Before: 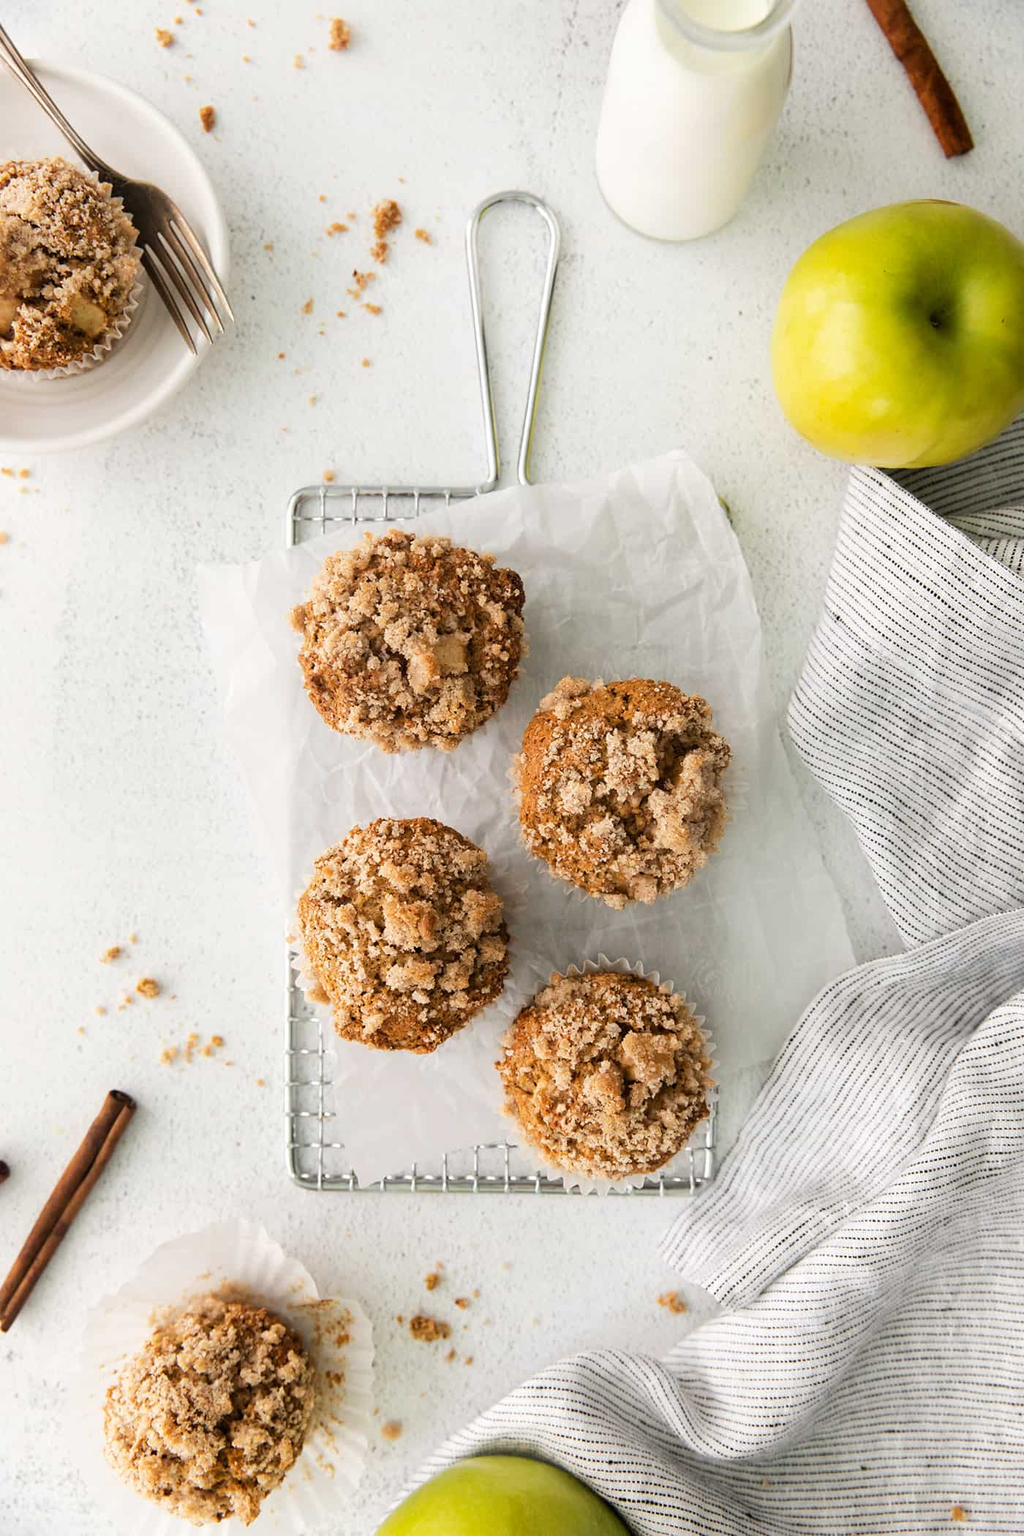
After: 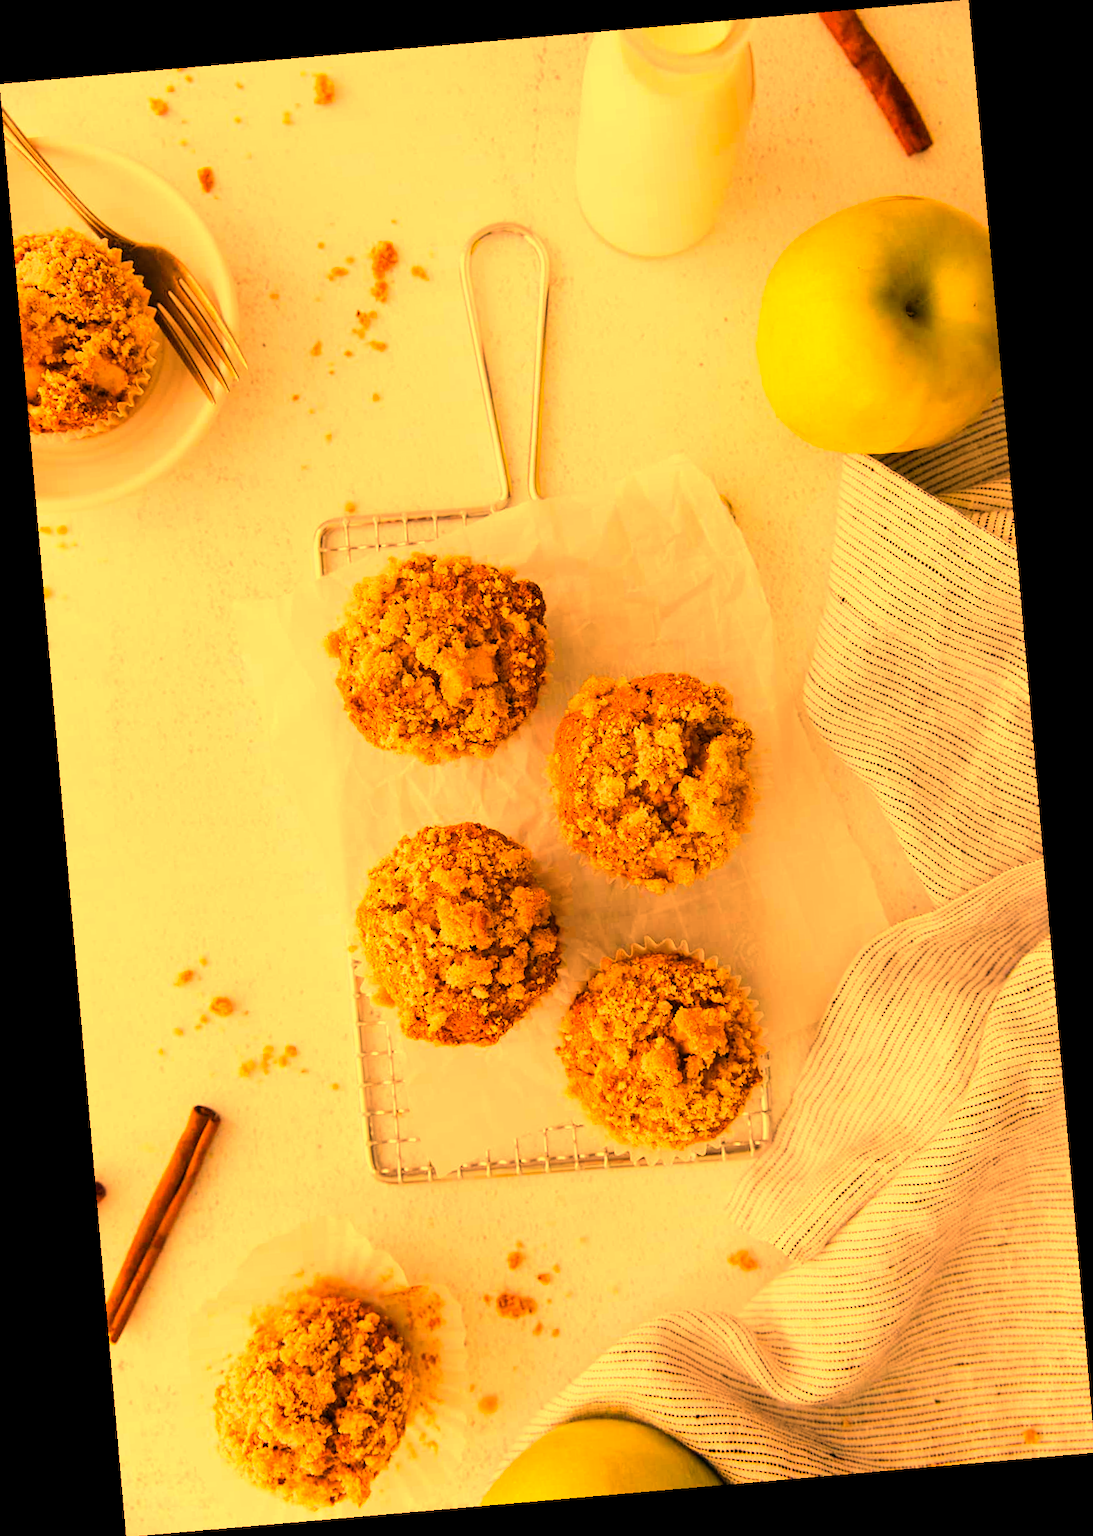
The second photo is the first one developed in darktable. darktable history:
color balance rgb: perceptual saturation grading › global saturation 25%, perceptual brilliance grading › mid-tones 10%, perceptual brilliance grading › shadows 15%, global vibrance 20%
white balance: red 1.467, blue 0.684
rotate and perspective: rotation -4.98°, automatic cropping off
